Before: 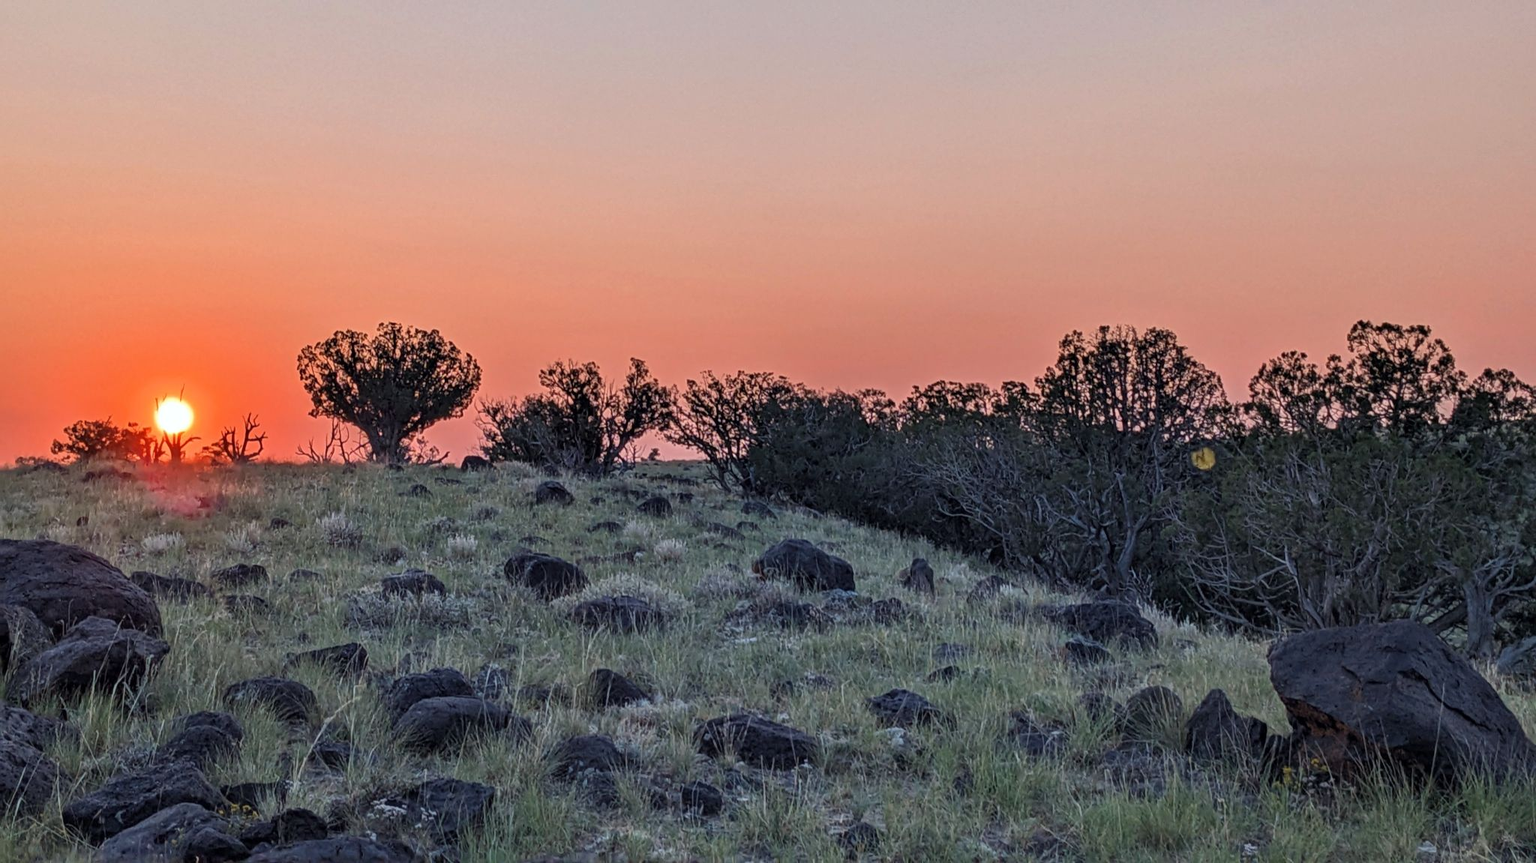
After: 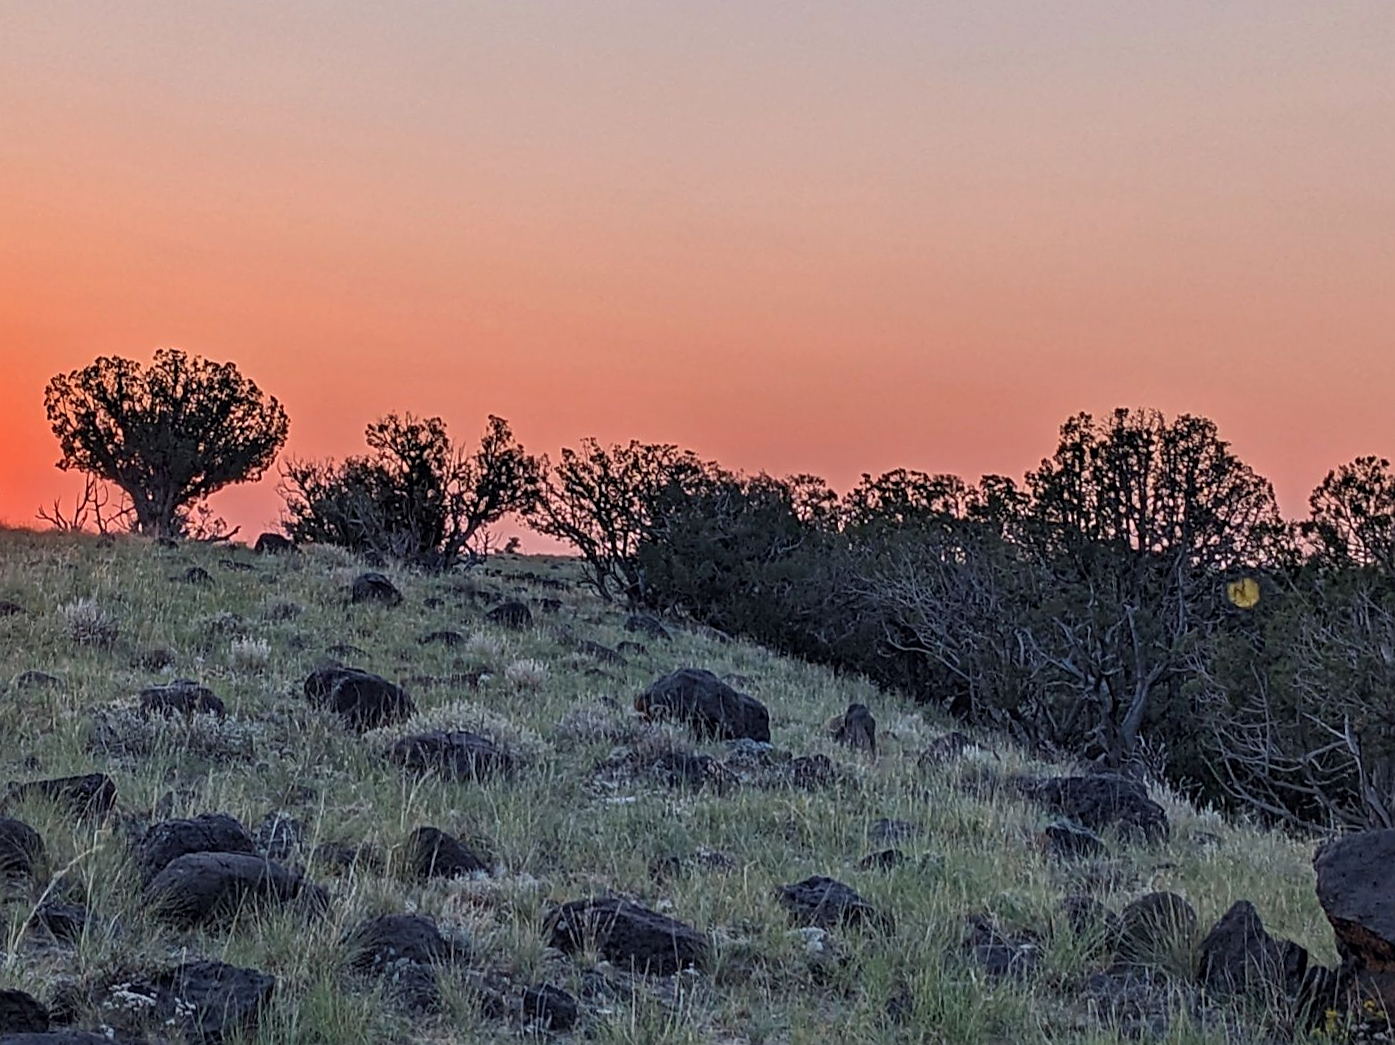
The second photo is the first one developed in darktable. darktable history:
crop and rotate: angle -3.27°, left 14.277%, top 0.028%, right 10.766%, bottom 0.028%
exposure: compensate highlight preservation false
sharpen: on, module defaults
